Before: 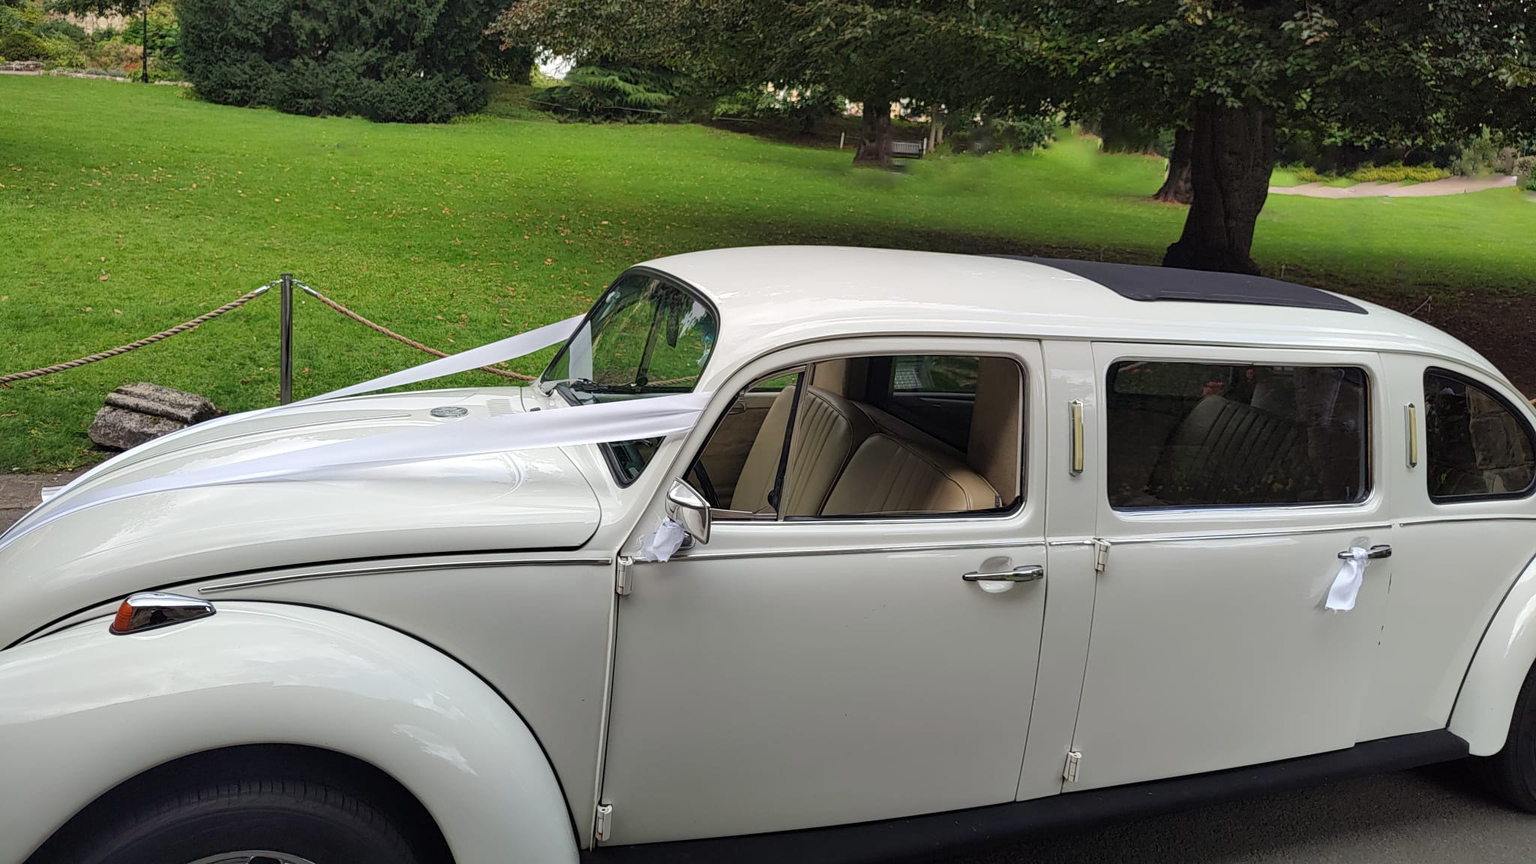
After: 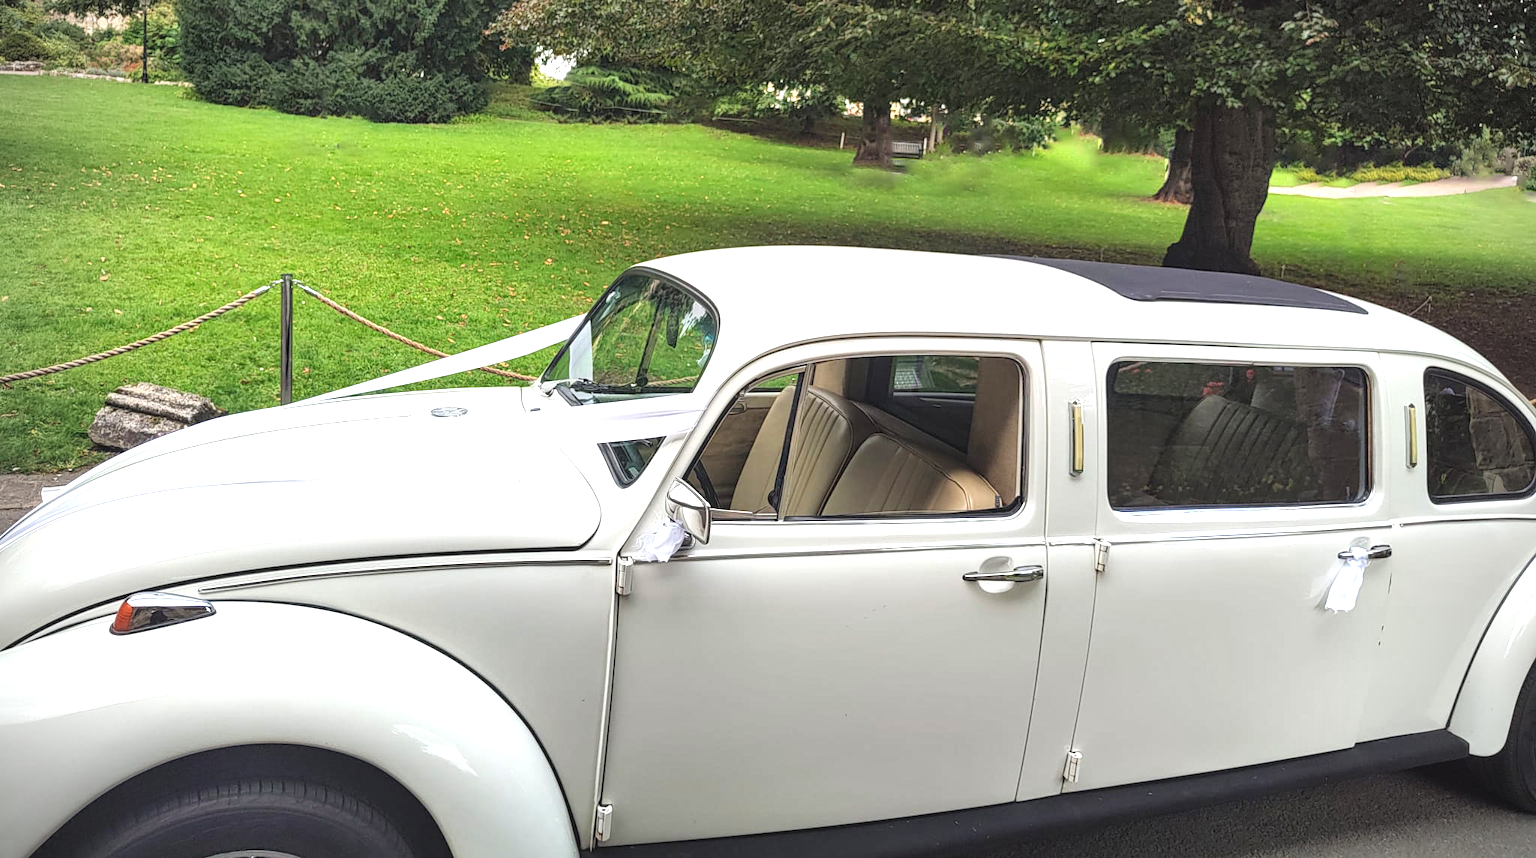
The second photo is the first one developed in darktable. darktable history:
local contrast: detail 117%
exposure: black level correction -0.002, exposure 1.114 EV, compensate highlight preservation false
vignetting: on, module defaults
